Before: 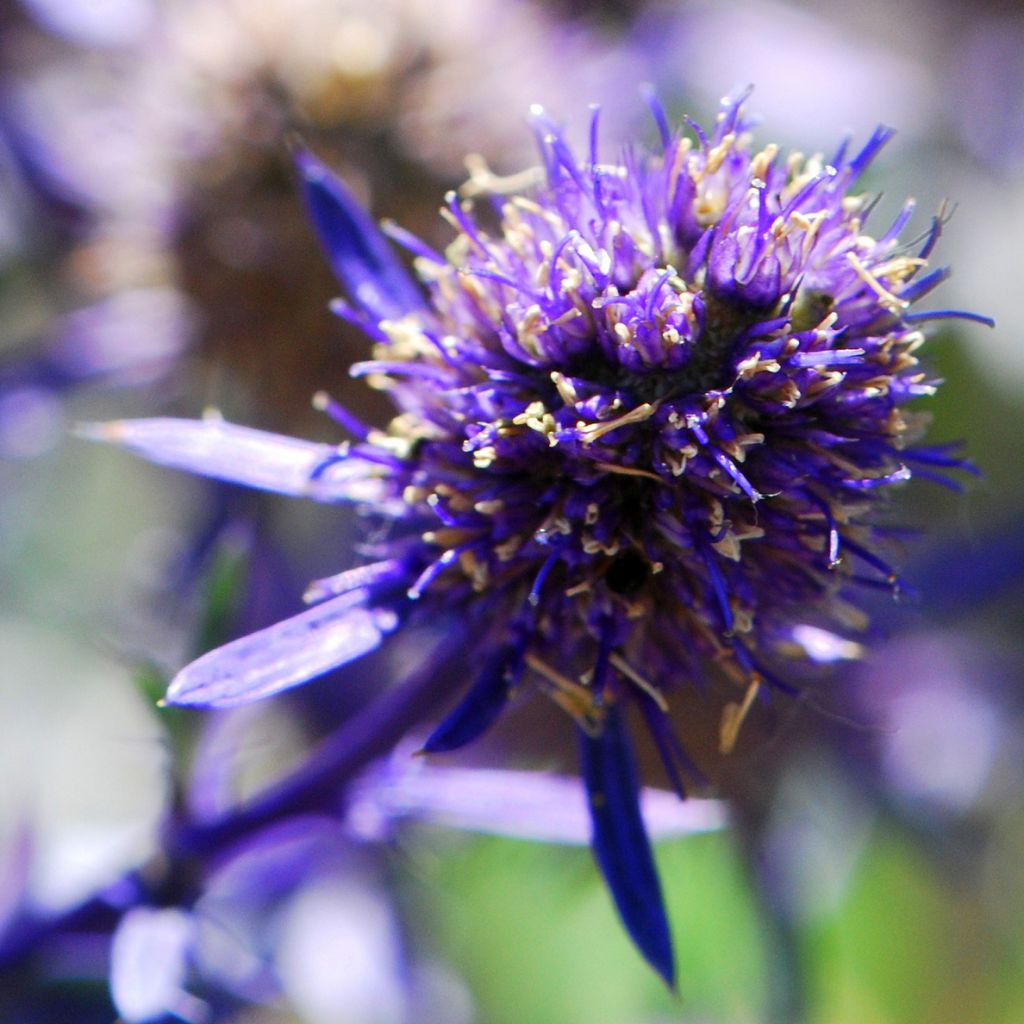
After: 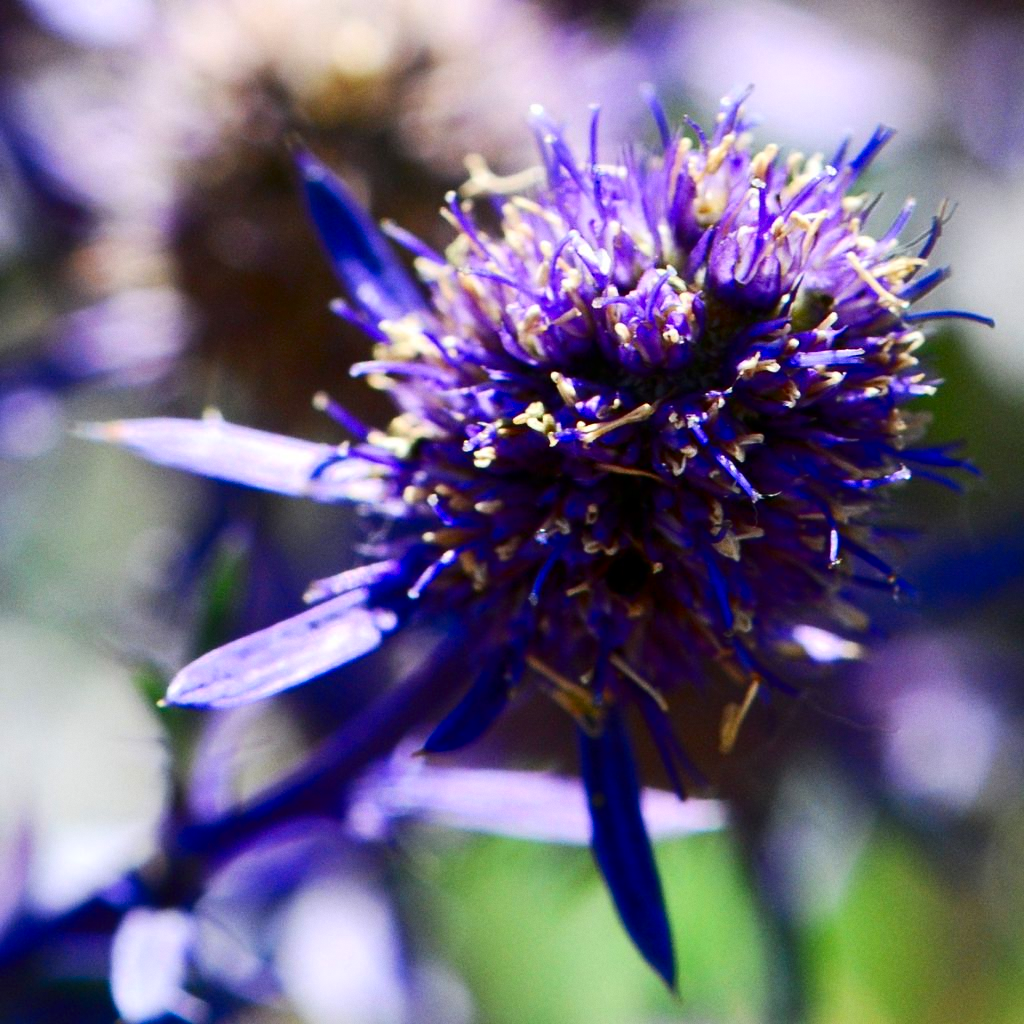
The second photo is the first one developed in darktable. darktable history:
white balance: emerald 1
contrast brightness saturation: contrast 0.2, brightness -0.11, saturation 0.1
grain: coarseness 0.09 ISO, strength 10%
